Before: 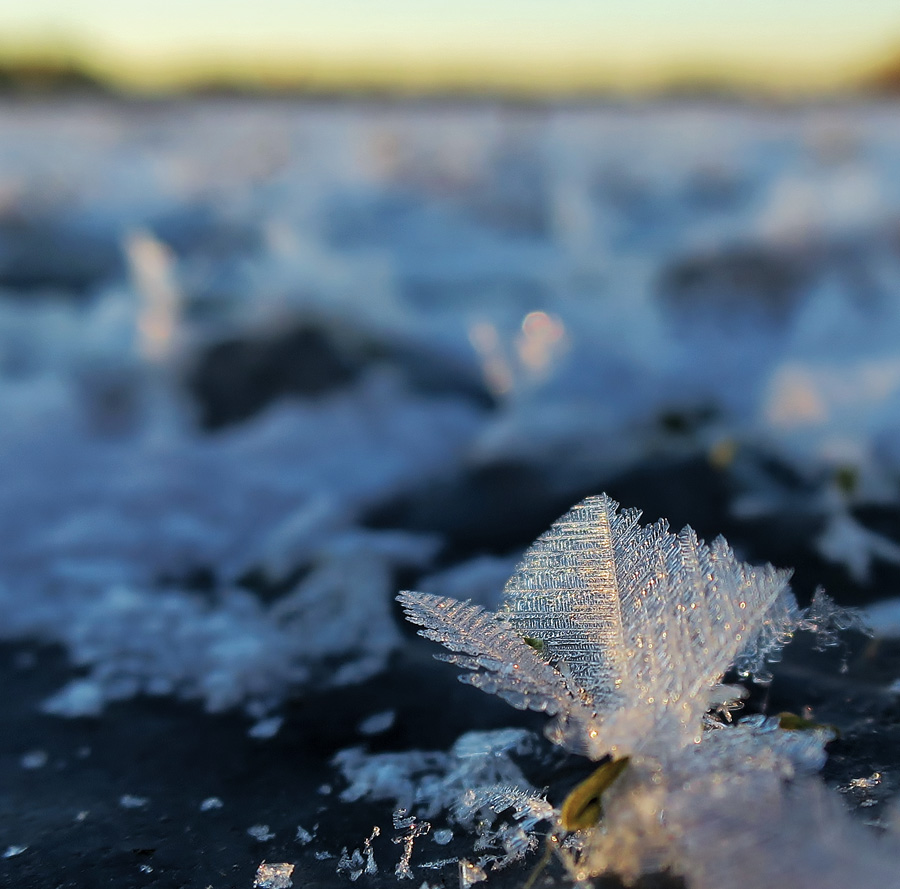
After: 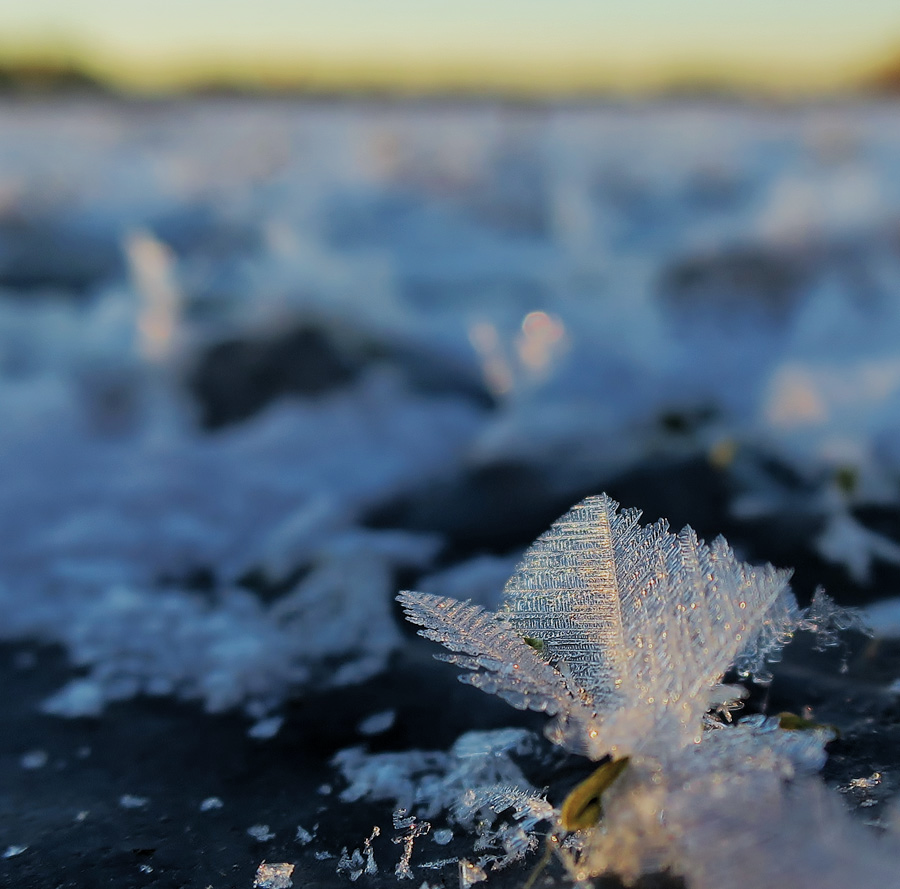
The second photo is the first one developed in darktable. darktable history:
filmic rgb: black relative exposure -14.97 EV, white relative exposure 3 EV, target black luminance 0%, hardness 9.21, latitude 98.45%, contrast 0.914, shadows ↔ highlights balance 0.303%, add noise in highlights 0.001, preserve chrominance max RGB, color science v3 (2019), use custom middle-gray values true, contrast in highlights soft
